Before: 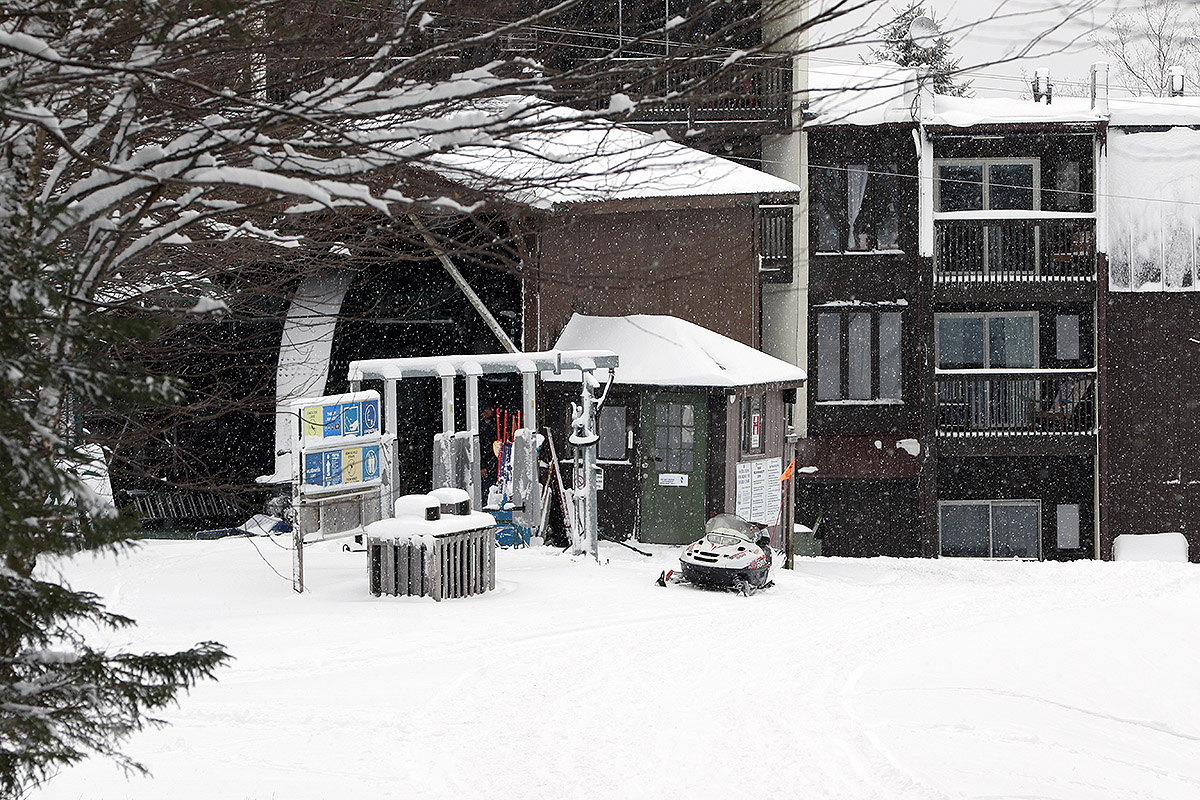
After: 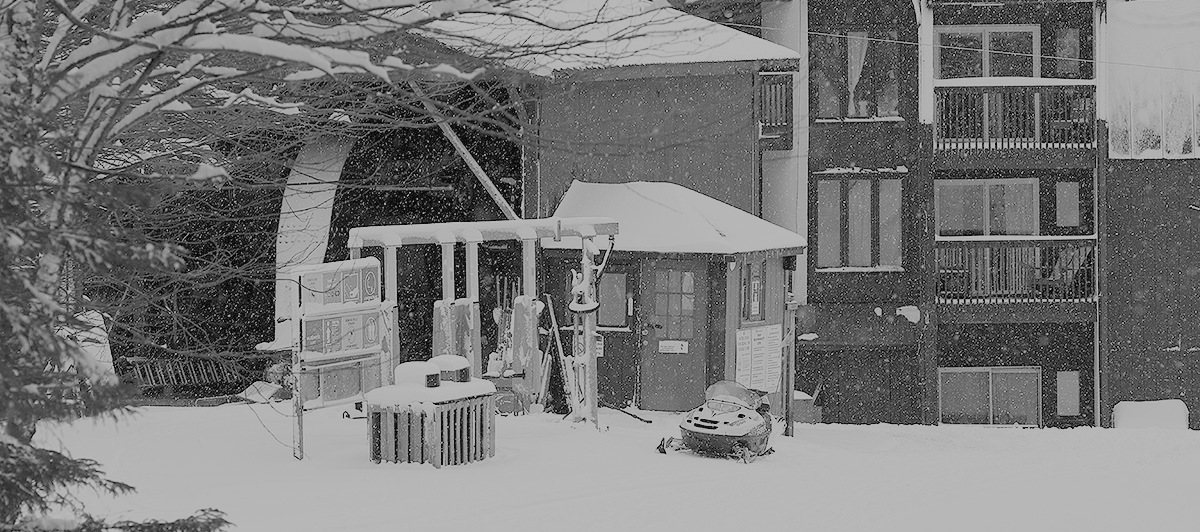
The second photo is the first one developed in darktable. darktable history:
exposure: black level correction 0, exposure 0.9 EV, compensate highlight preservation false
color calibration: output gray [0.21, 0.42, 0.37, 0], gray › normalize channels true, illuminant same as pipeline (D50), adaptation XYZ, x 0.346, y 0.359, gamut compression 0
crop: top 16.727%, bottom 16.727%
filmic rgb: black relative exposure -14 EV, white relative exposure 8 EV, threshold 3 EV, hardness 3.74, latitude 50%, contrast 0.5, color science v5 (2021), contrast in shadows safe, contrast in highlights safe, enable highlight reconstruction true
